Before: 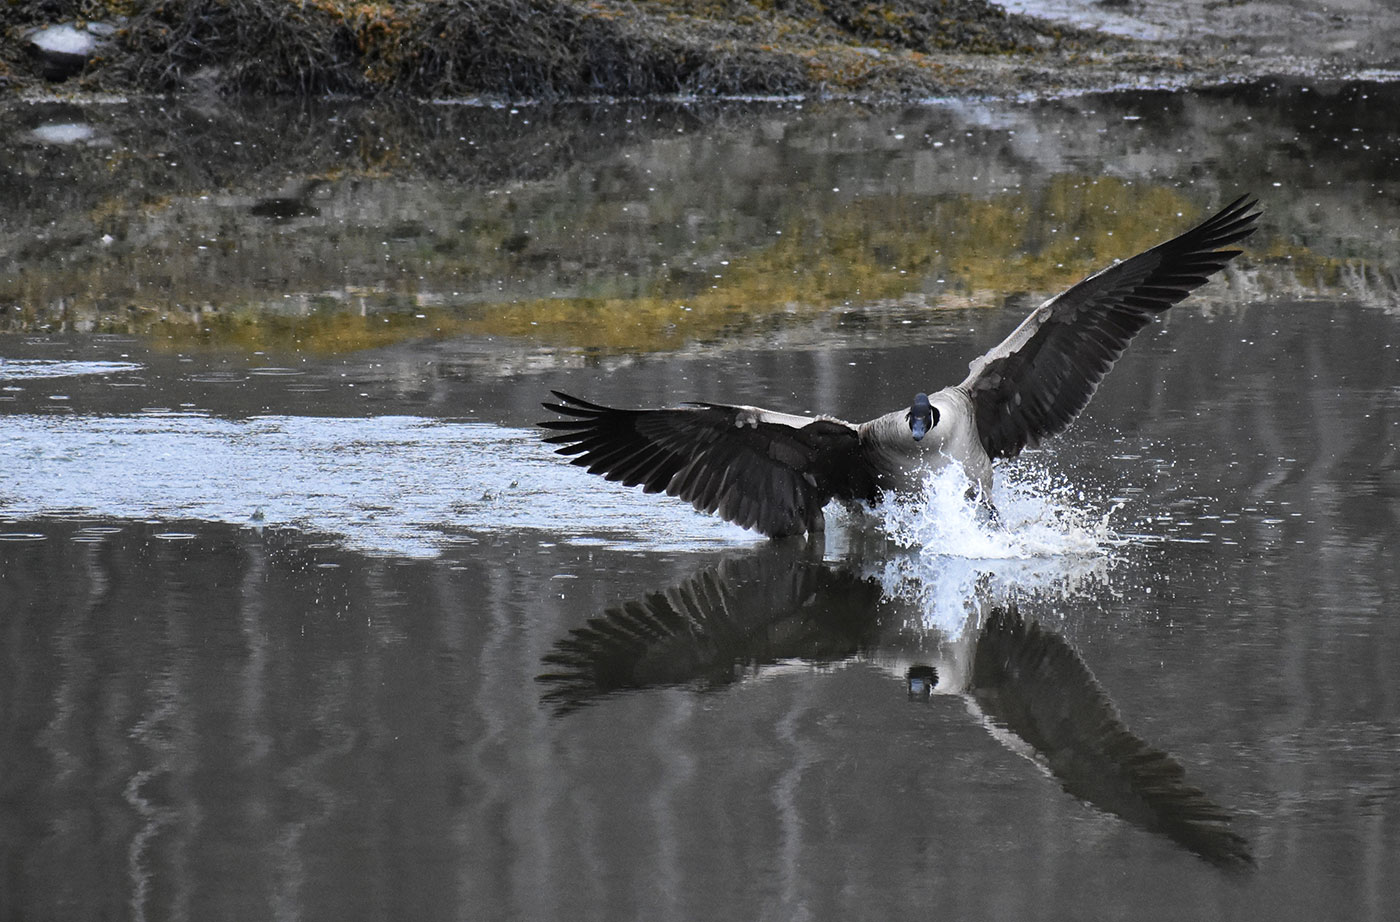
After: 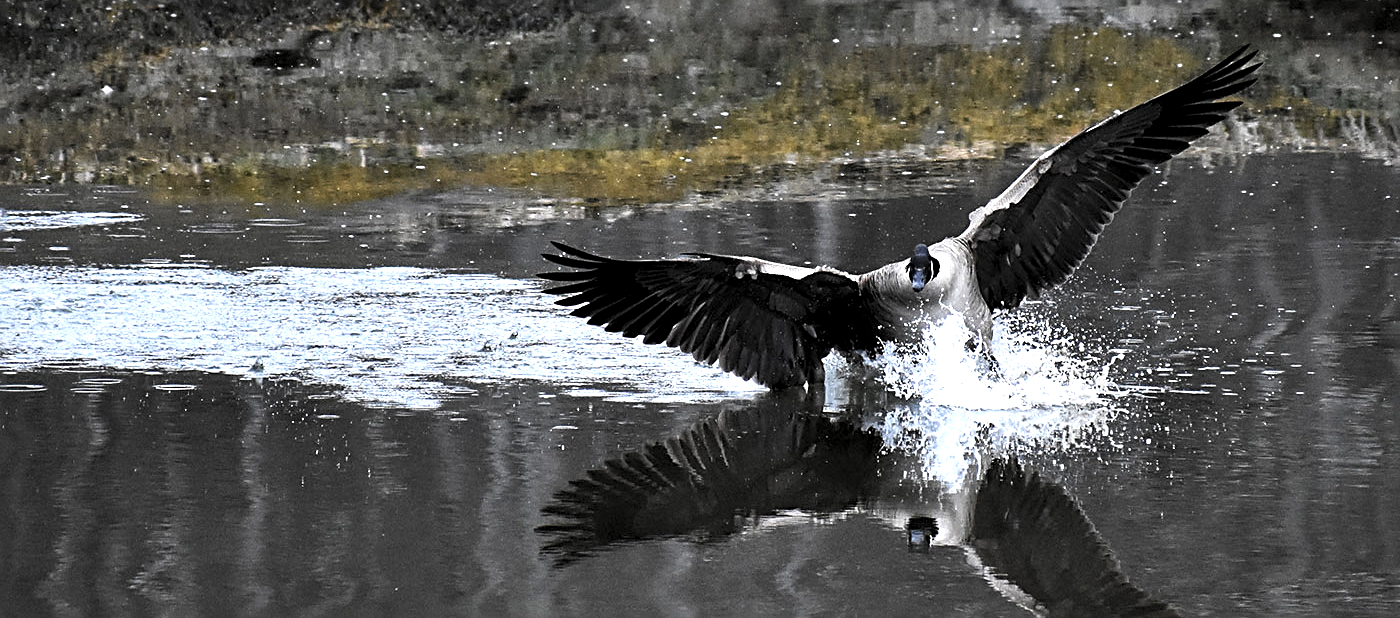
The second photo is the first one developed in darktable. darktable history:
crop: top 16.229%, bottom 16.7%
exposure: exposure 0.69 EV, compensate highlight preservation false
sharpen: radius 2.775
levels: levels [0.116, 0.574, 1]
